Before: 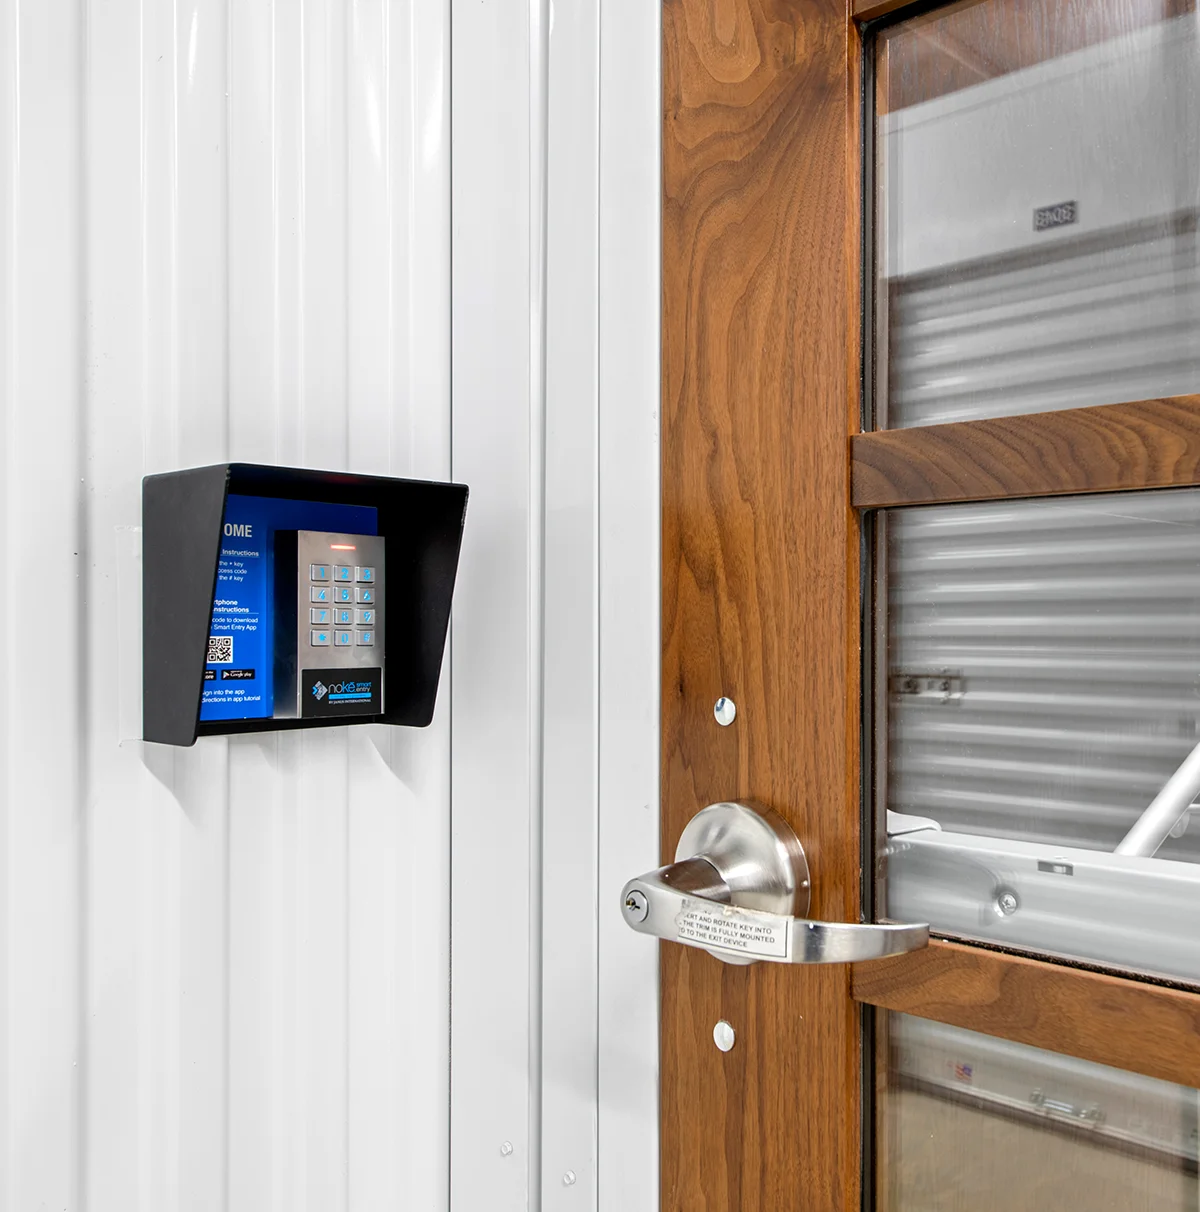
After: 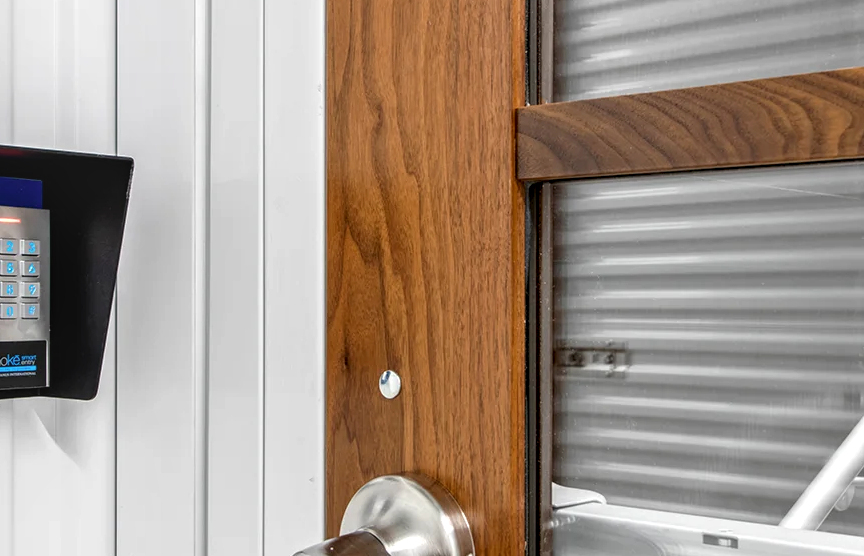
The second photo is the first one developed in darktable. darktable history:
local contrast: on, module defaults
crop and rotate: left 27.938%, top 27.046%, bottom 27.046%
